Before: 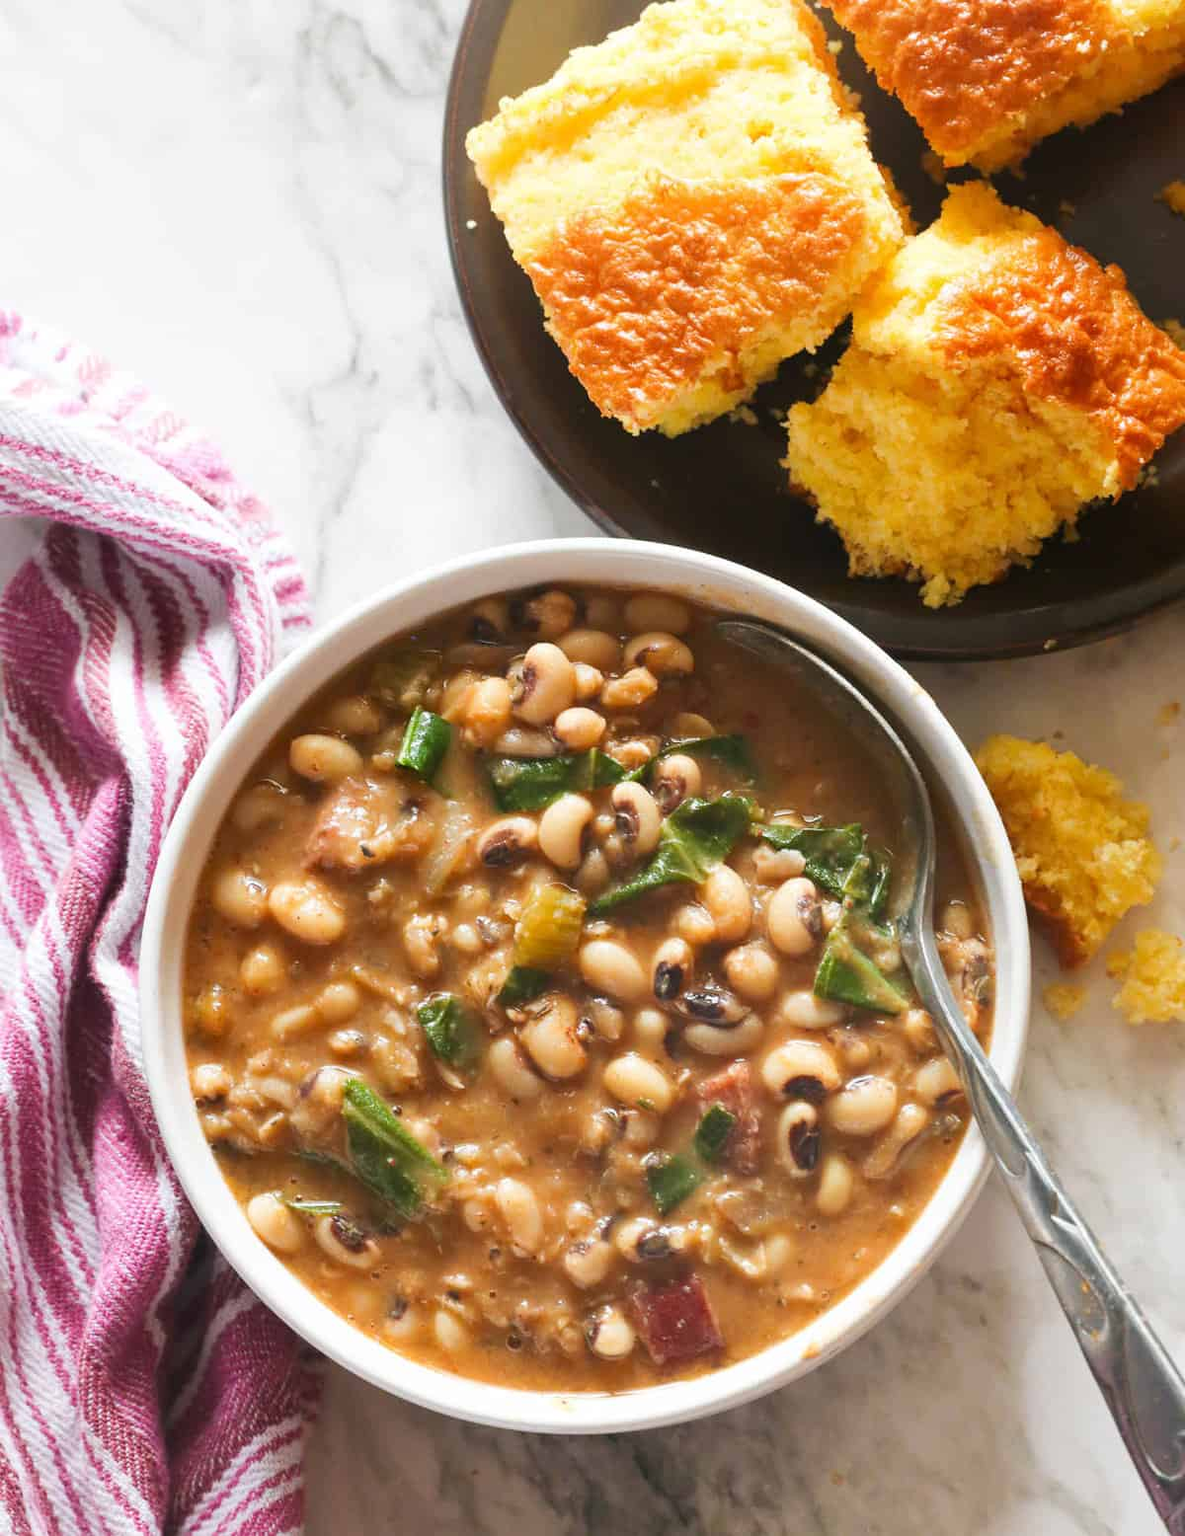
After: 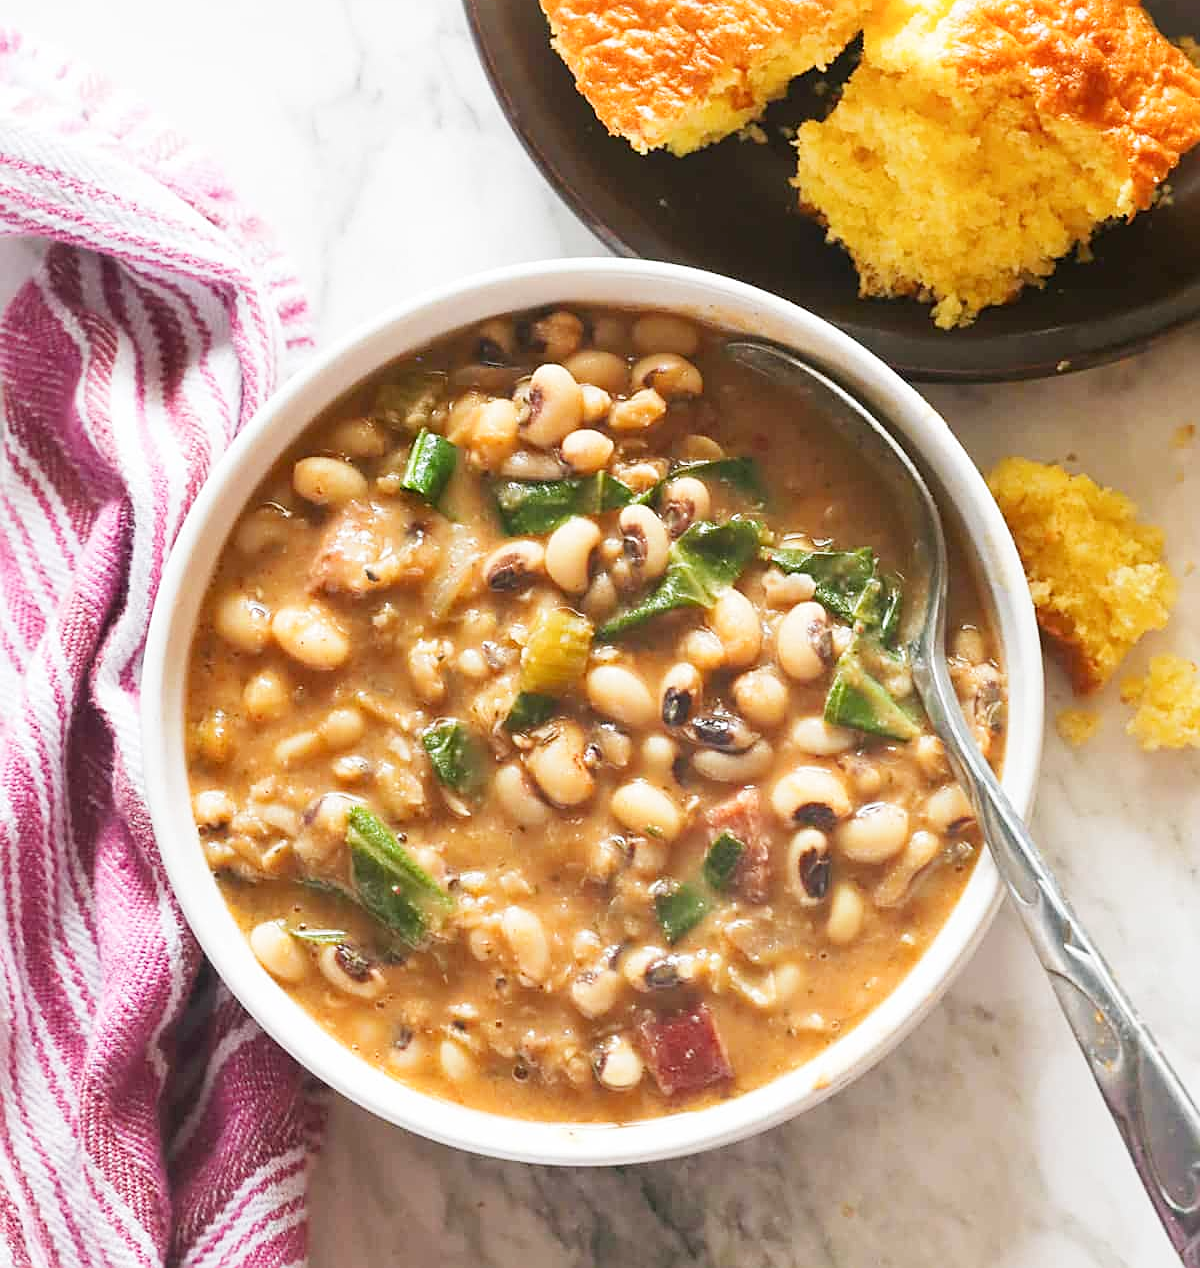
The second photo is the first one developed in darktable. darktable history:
crop and rotate: top 18.496%
base curve: curves: ch0 [(0, 0) (0.204, 0.334) (0.55, 0.733) (1, 1)], preserve colors none
sharpen: amount 0.489
